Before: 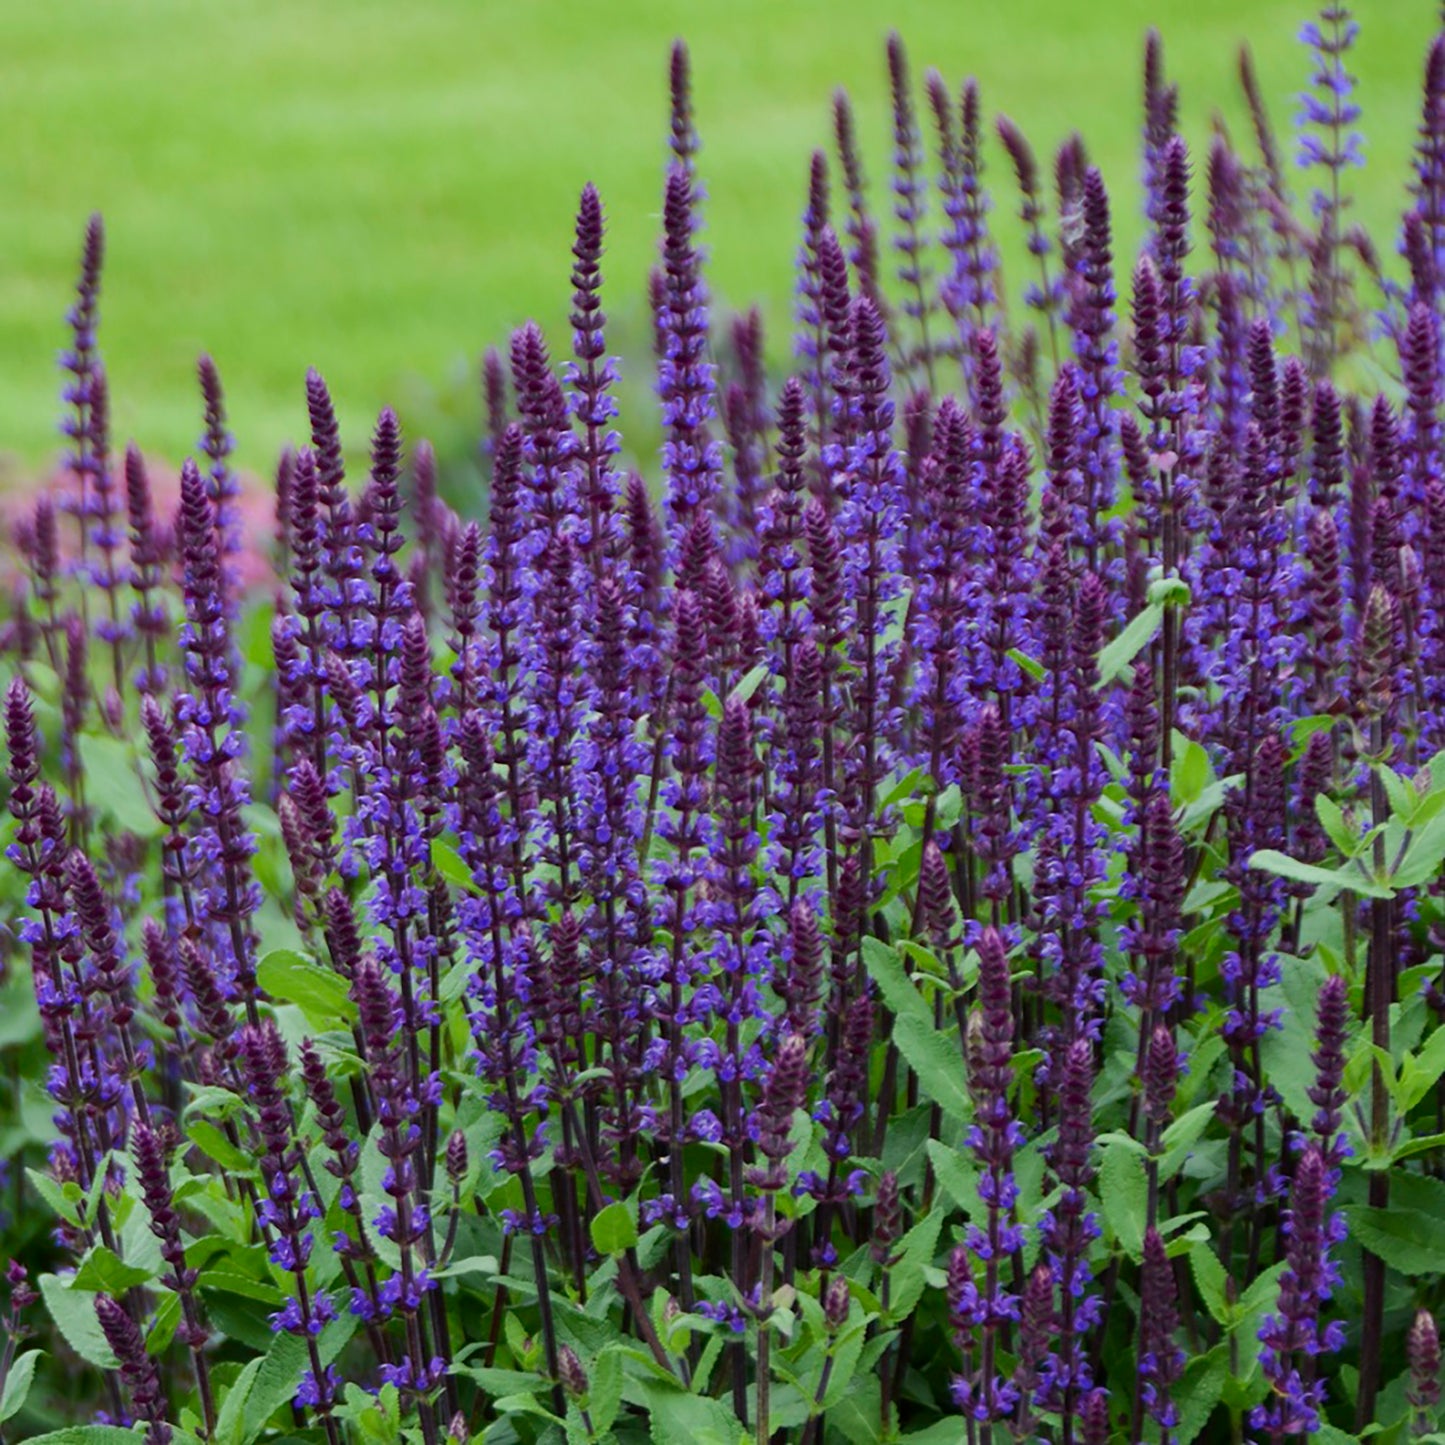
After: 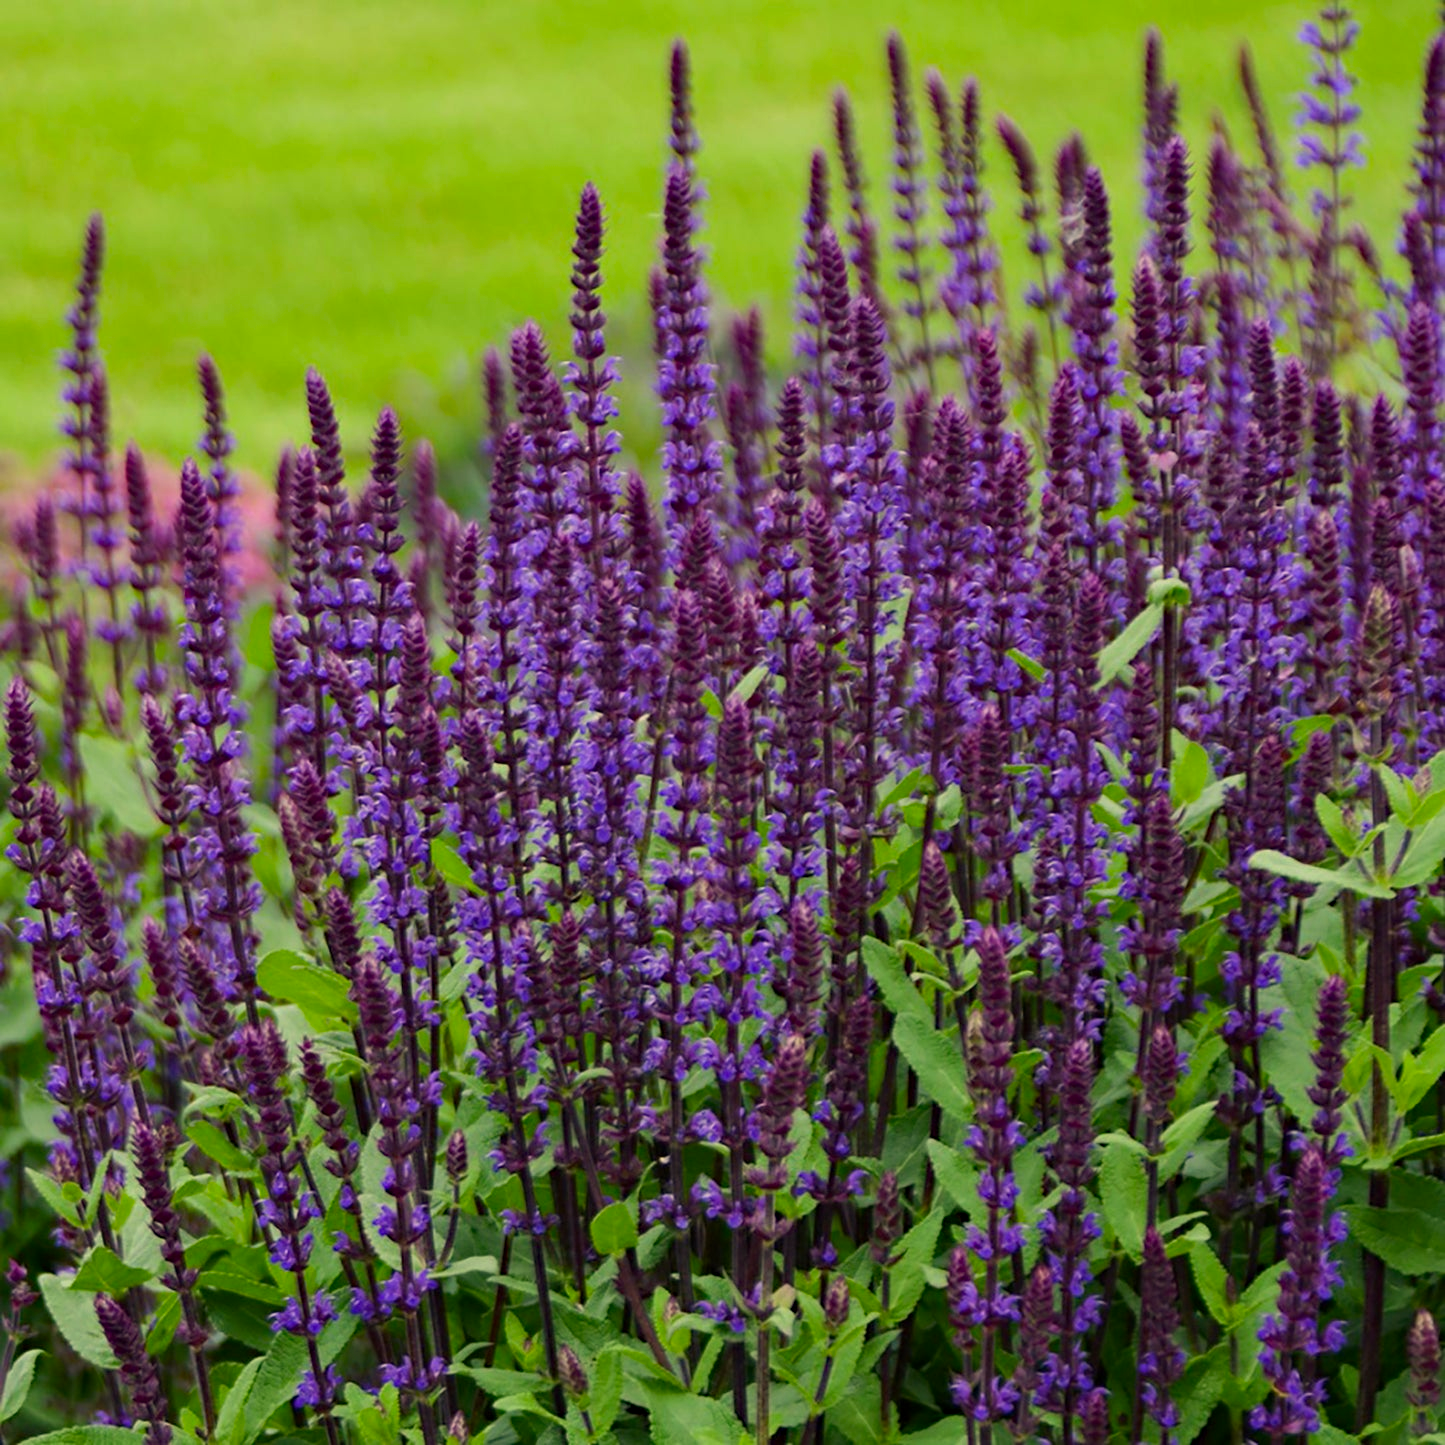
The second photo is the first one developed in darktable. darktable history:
color correction: highlights a* 2.52, highlights b* 22.83
haze removal: compatibility mode true, adaptive false
